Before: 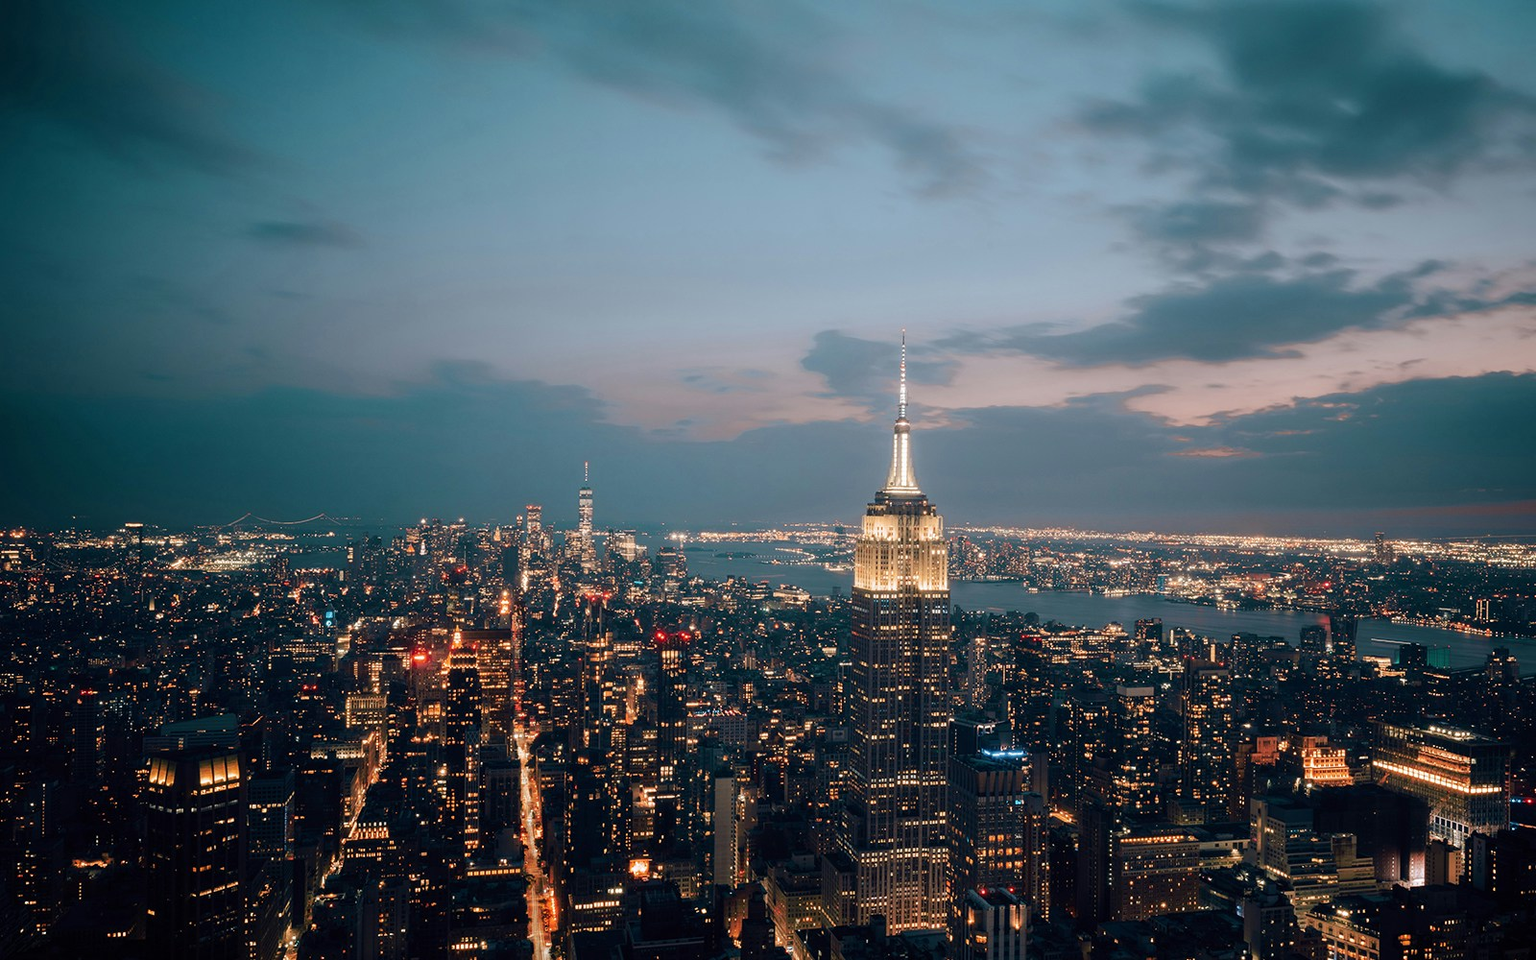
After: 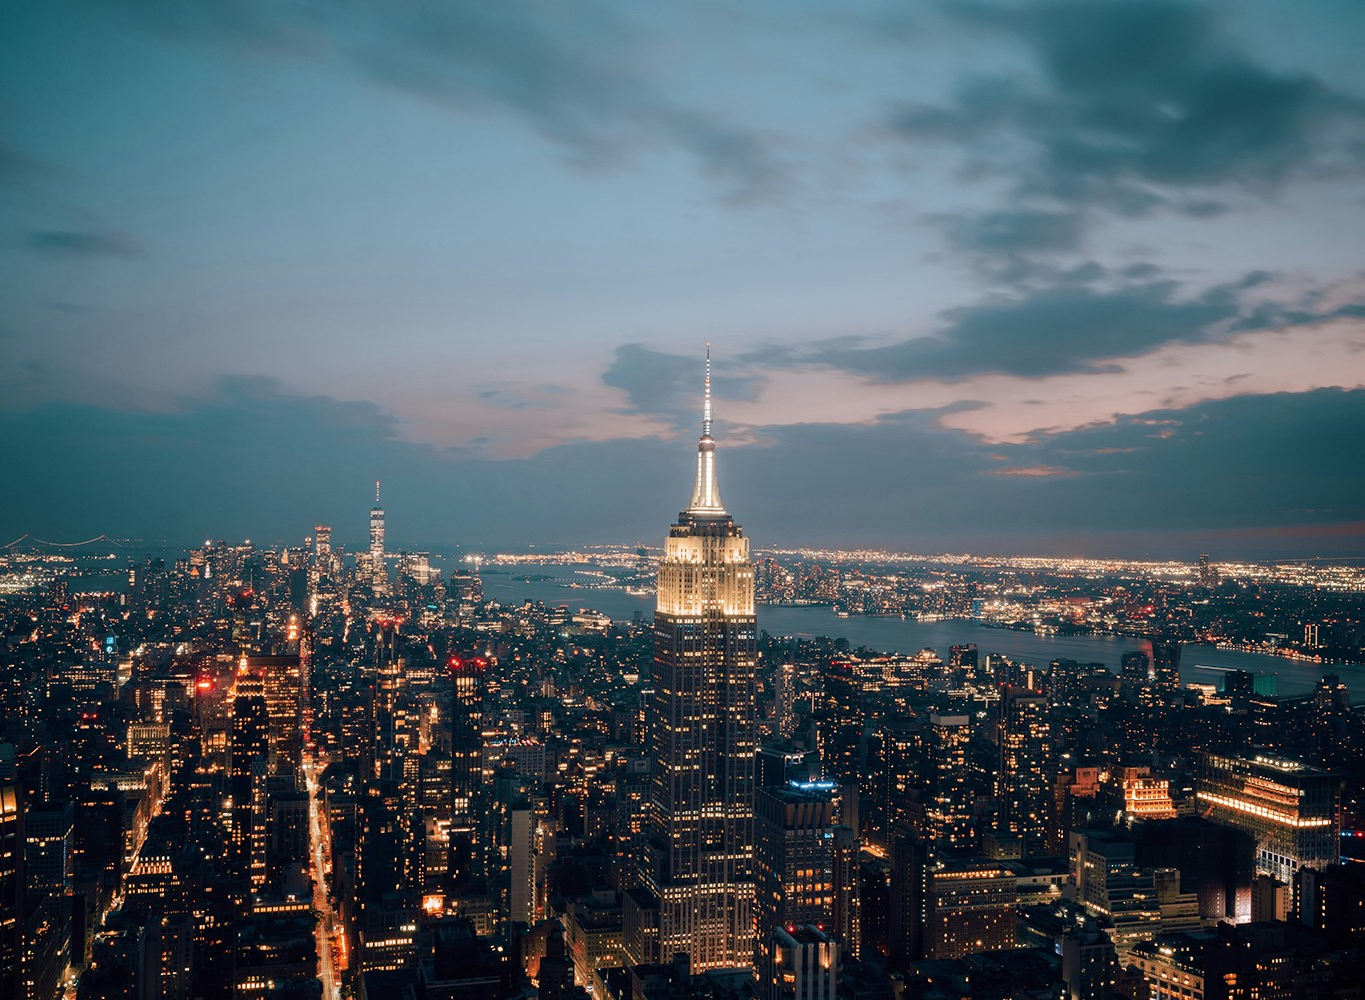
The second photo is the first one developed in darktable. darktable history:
crop and rotate: left 14.639%
